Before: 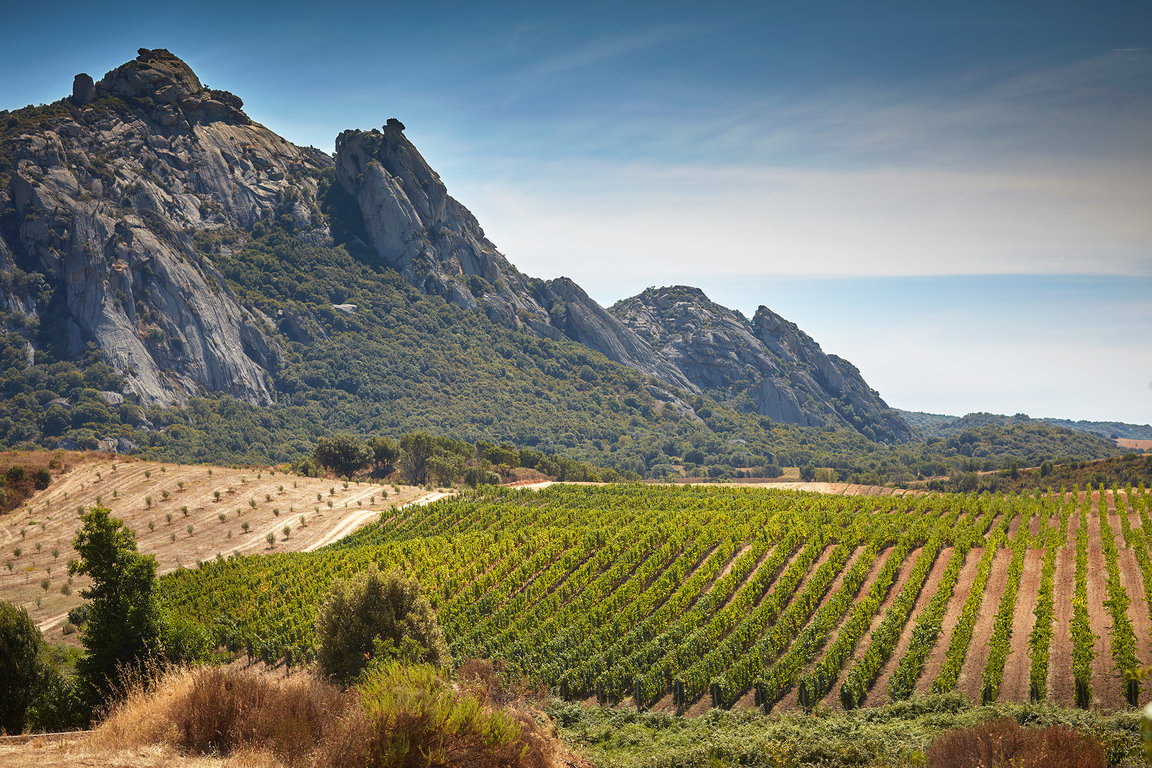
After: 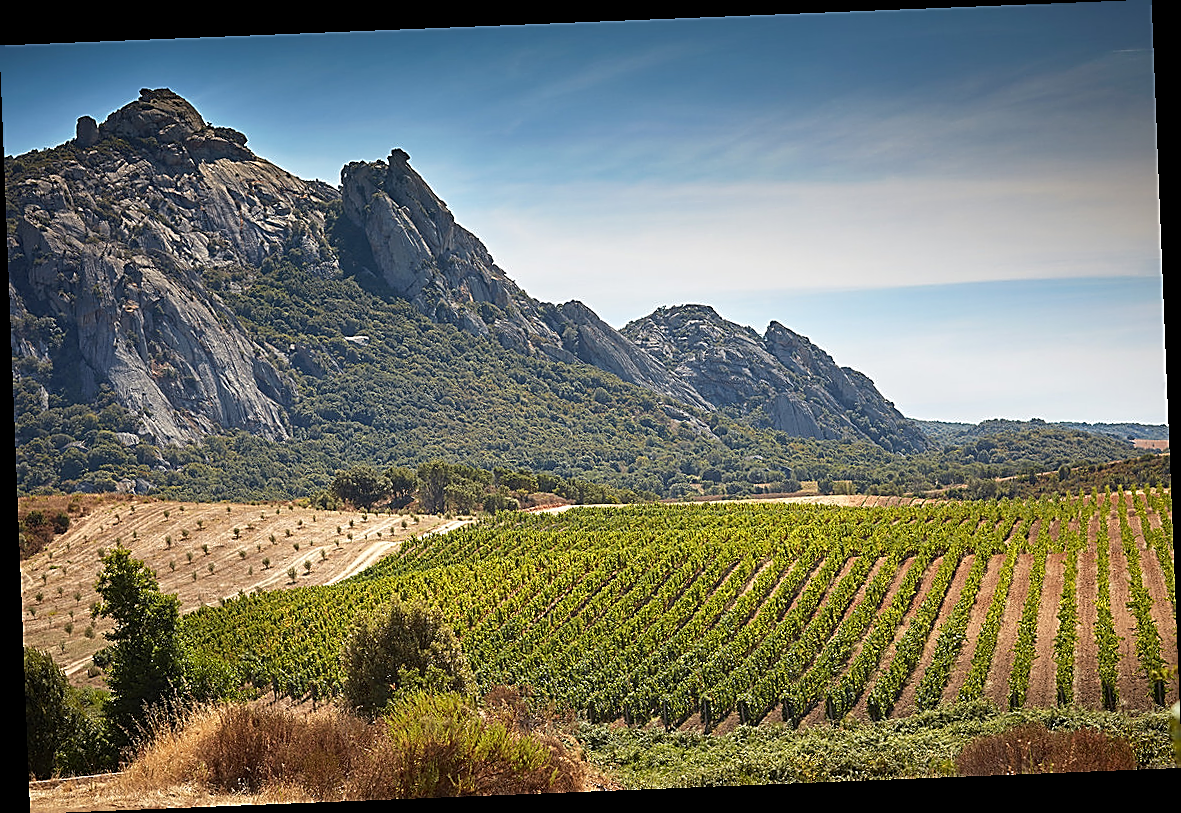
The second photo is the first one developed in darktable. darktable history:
rotate and perspective: rotation -2.29°, automatic cropping off
sharpen: radius 1.685, amount 1.294
